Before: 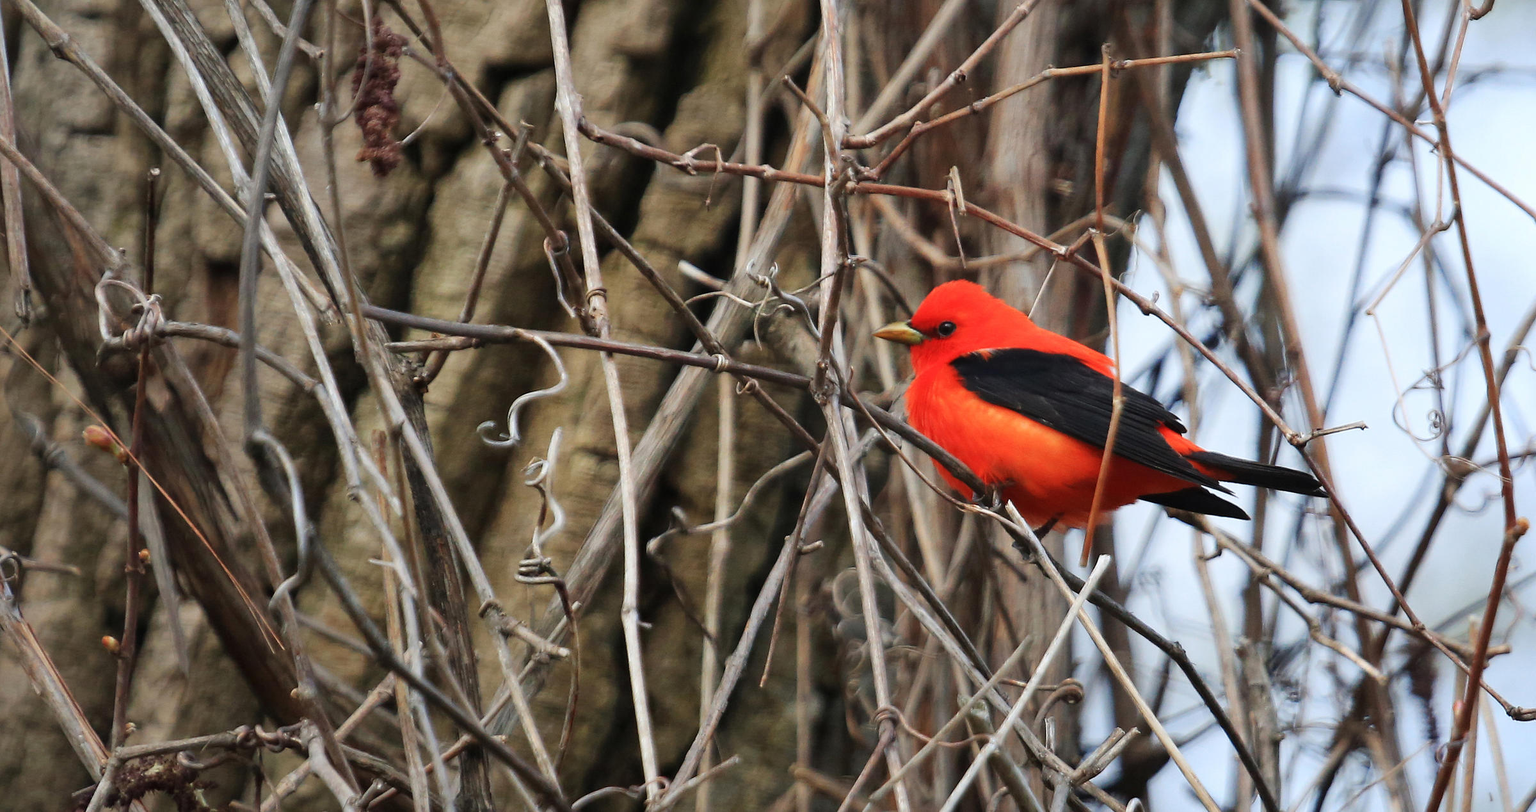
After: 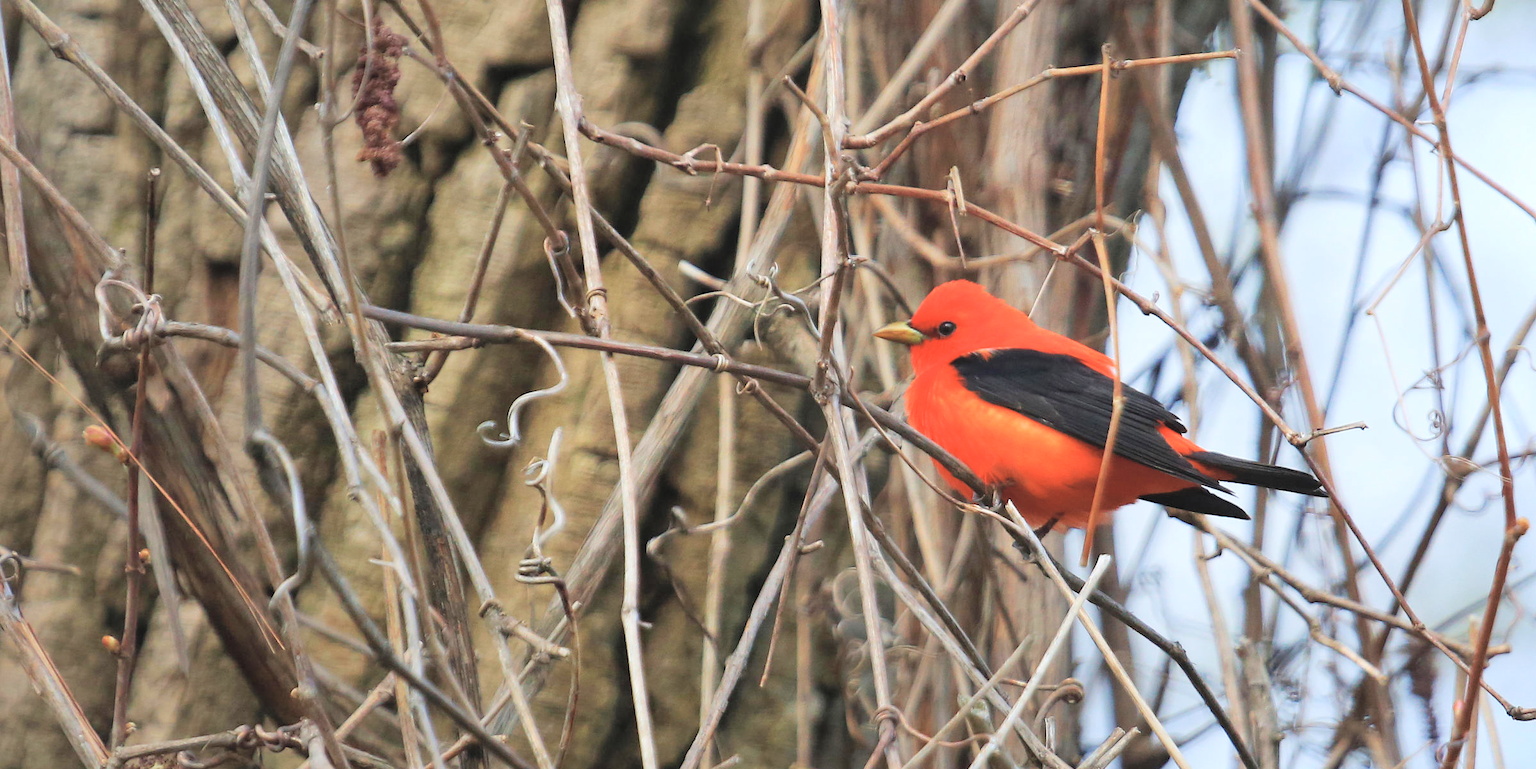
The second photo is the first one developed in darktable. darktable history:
contrast brightness saturation: brightness 0.272
velvia: on, module defaults
crop and rotate: top 0.003%, bottom 5.126%
